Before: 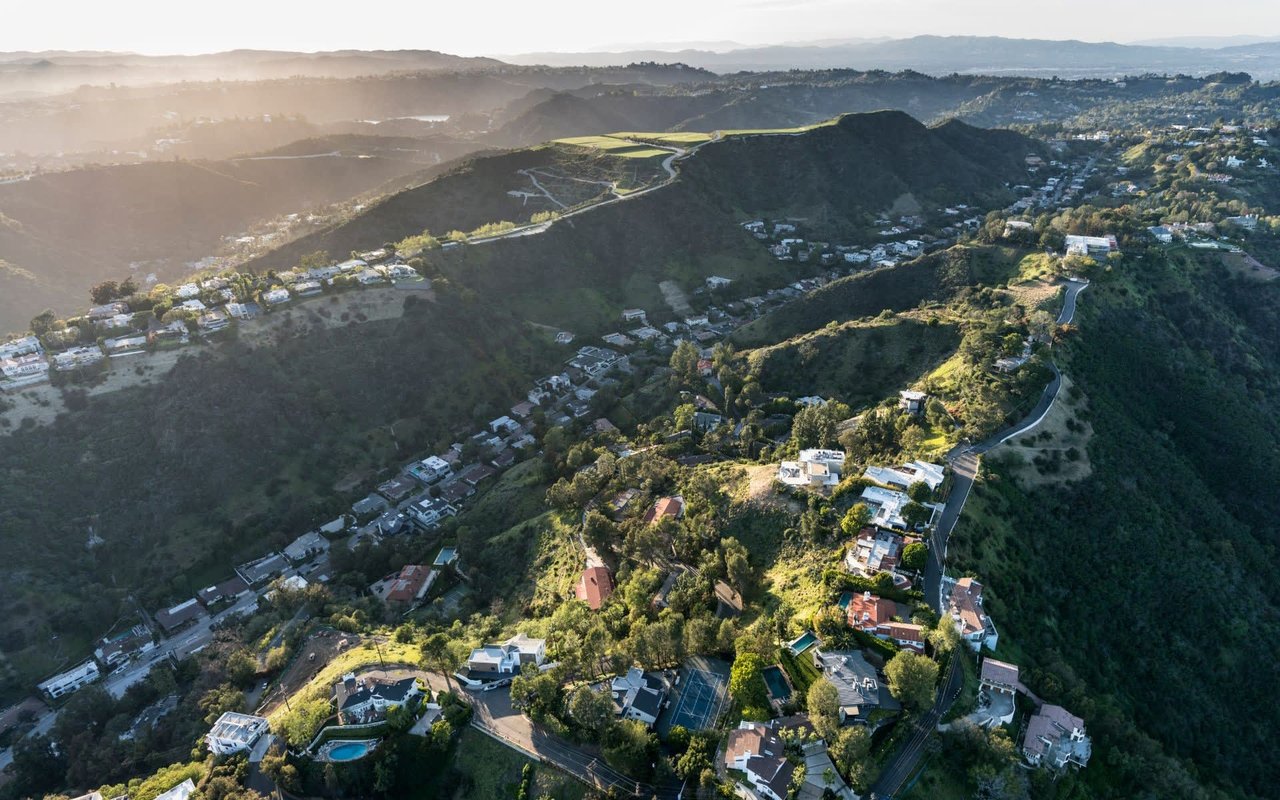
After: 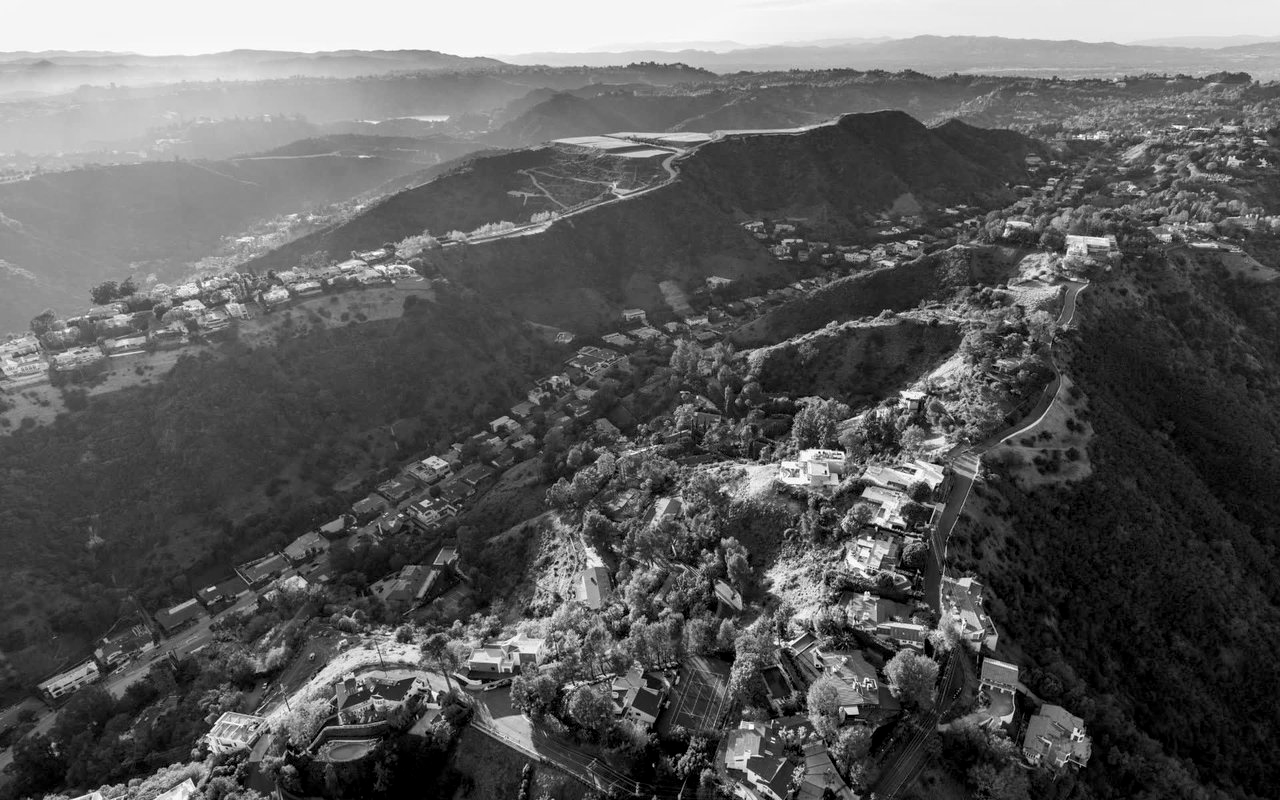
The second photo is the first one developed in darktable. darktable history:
exposure: black level correction 0.005, exposure 0.001 EV, compensate highlight preservation false
monochrome: a -3.63, b -0.465
